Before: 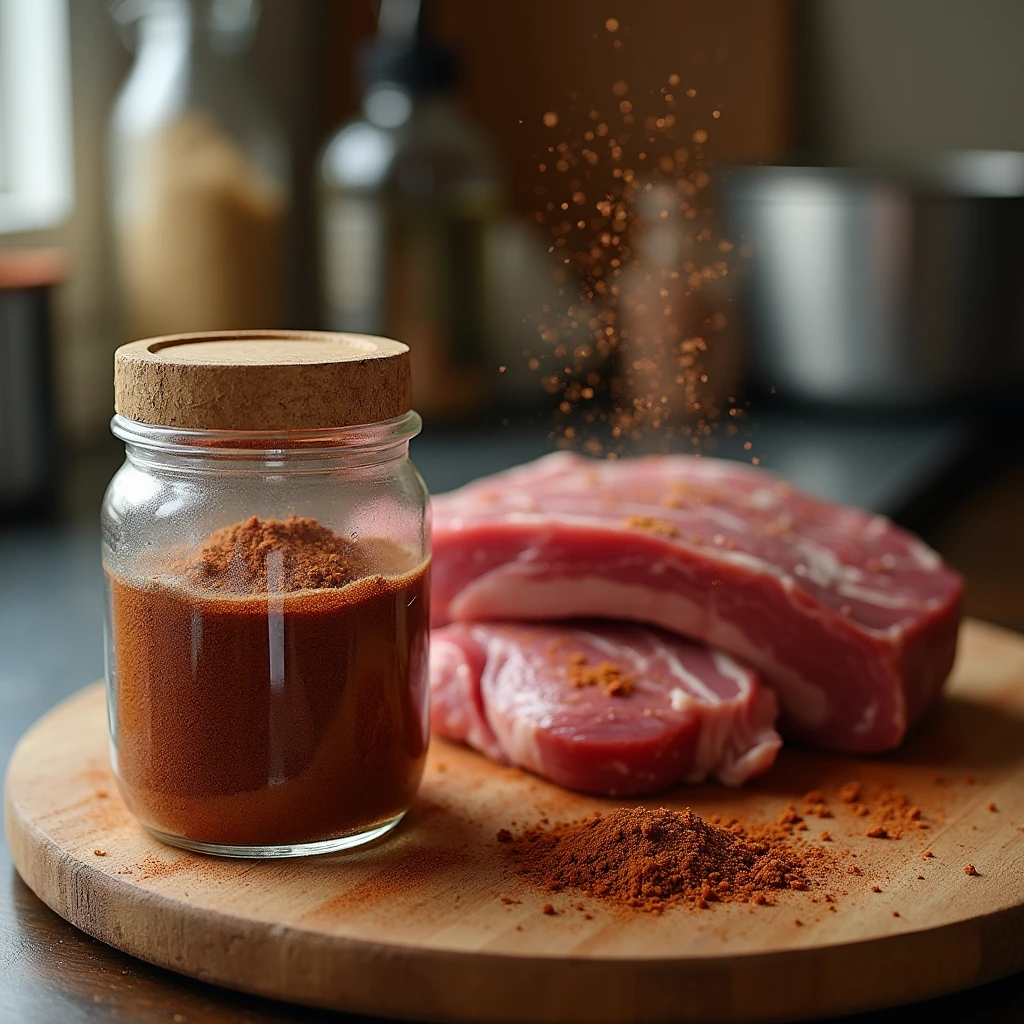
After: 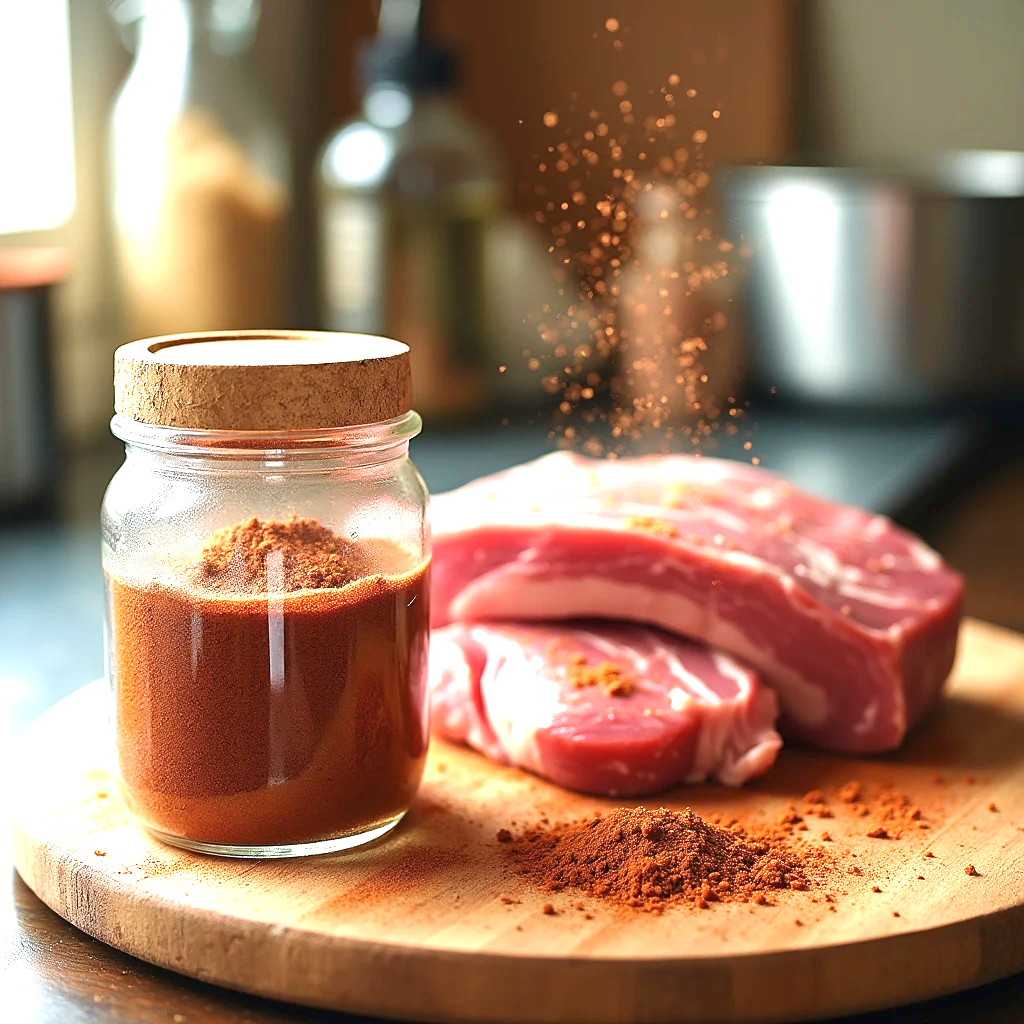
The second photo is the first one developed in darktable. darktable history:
velvia: on, module defaults
exposure: black level correction 0, exposure 1.67 EV, compensate exposure bias true, compensate highlight preservation false
contrast brightness saturation: contrast 0.011, saturation -0.053
